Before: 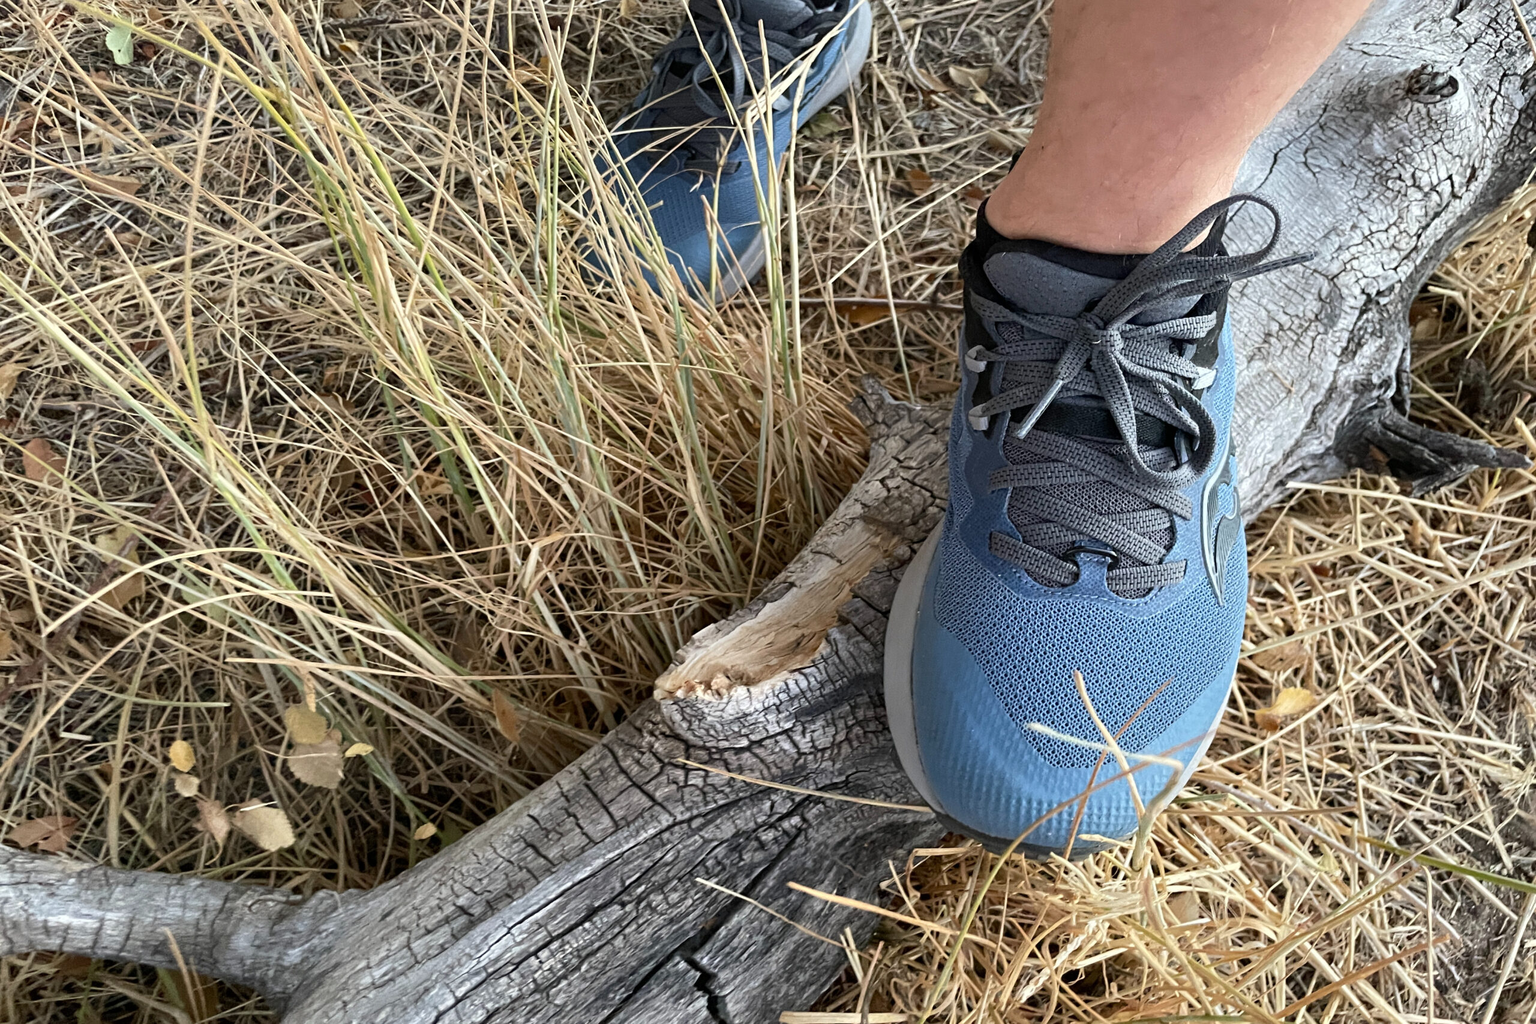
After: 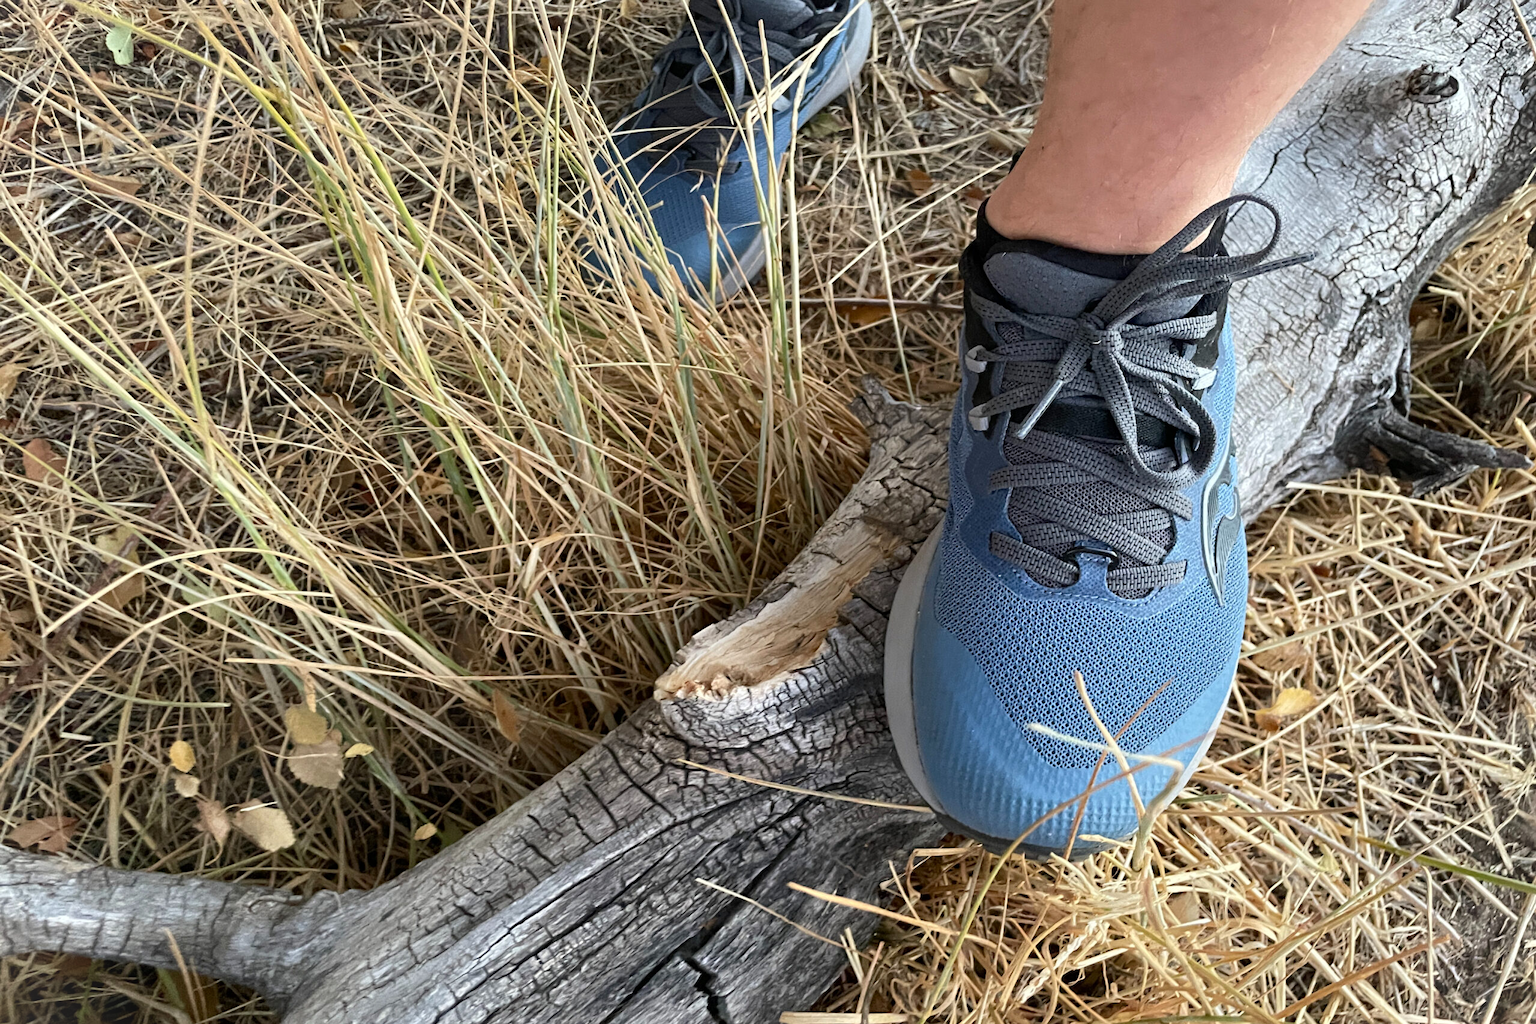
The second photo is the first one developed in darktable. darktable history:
contrast brightness saturation: contrast 0.04, saturation 0.07
vignetting: fall-off start 100%, brightness 0.05, saturation 0
